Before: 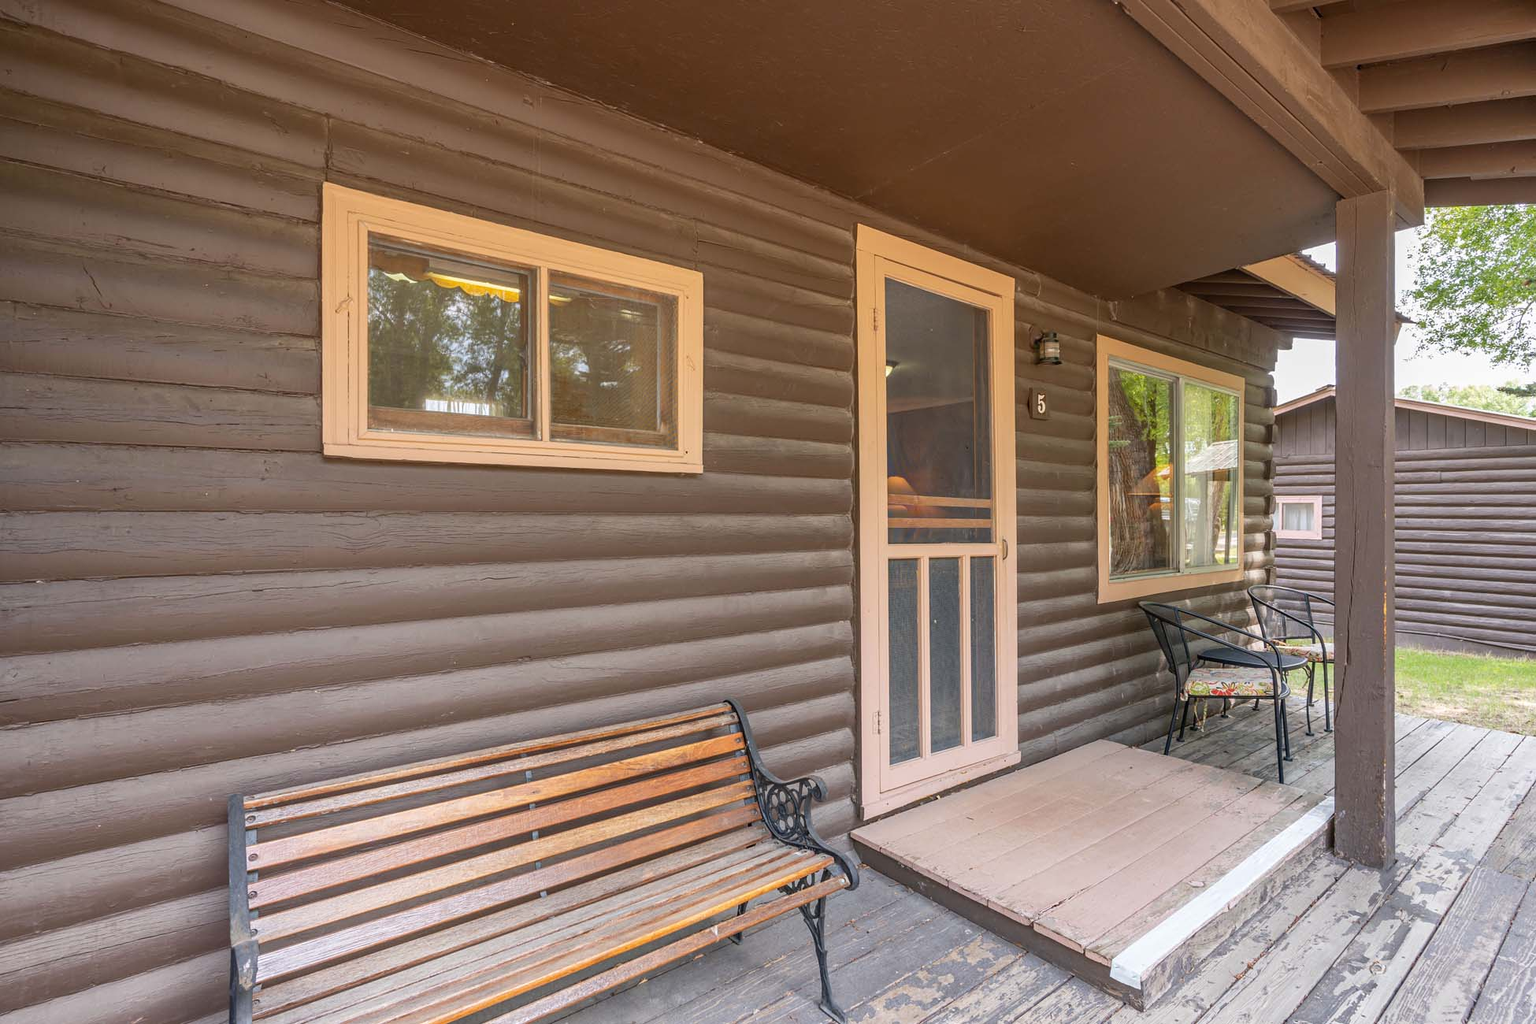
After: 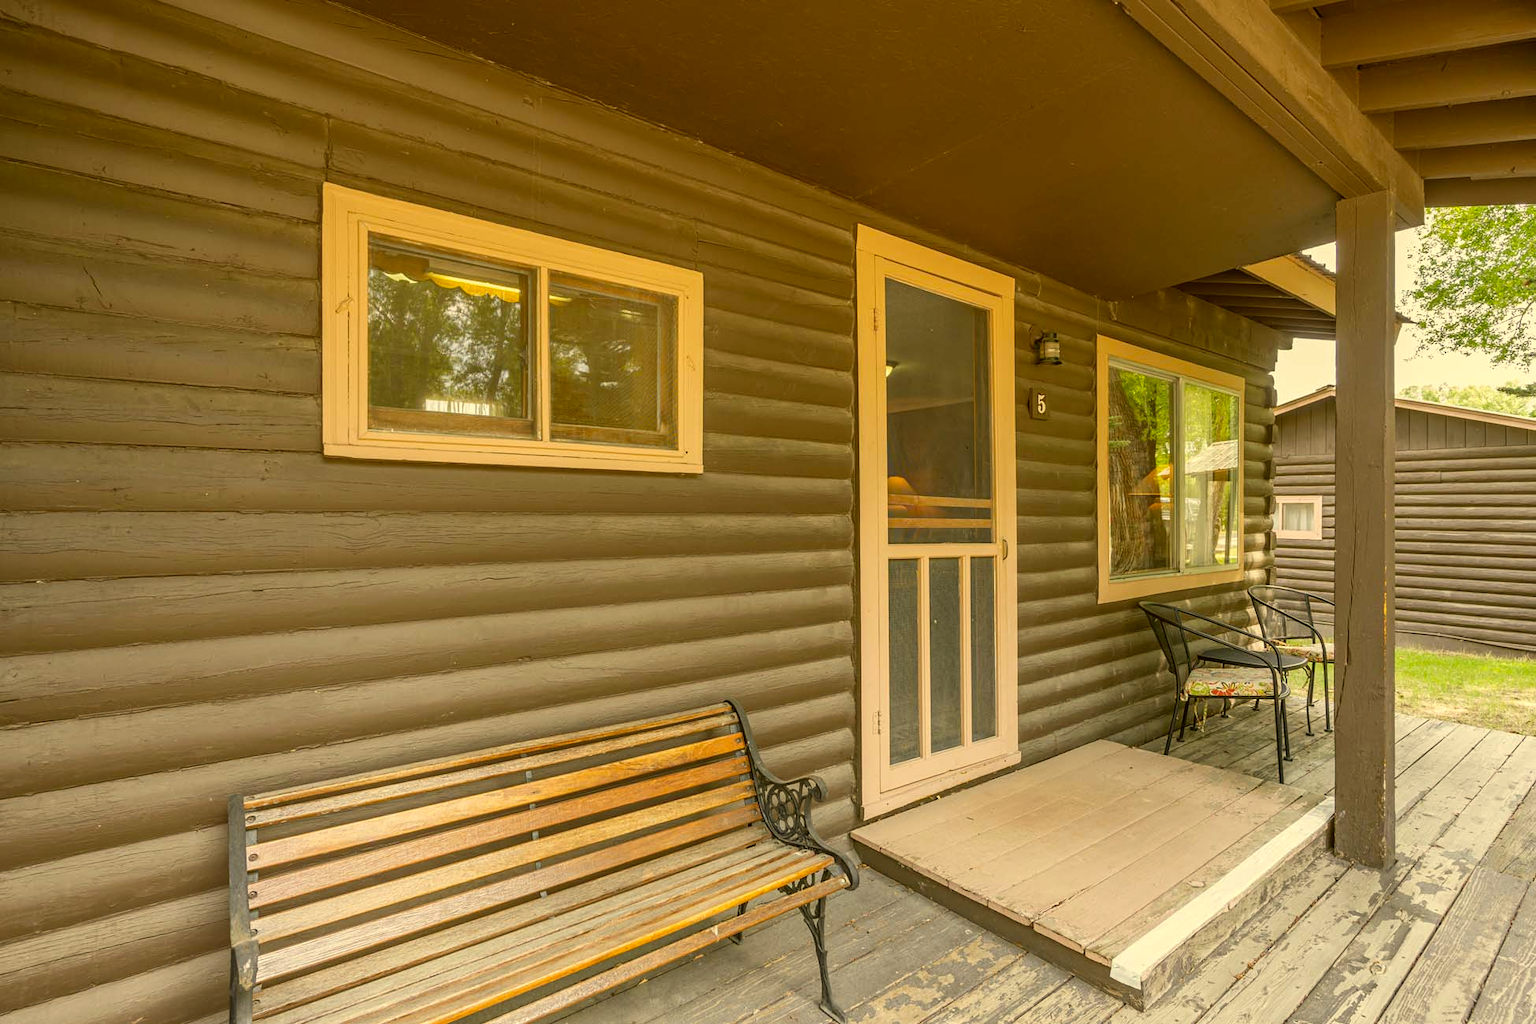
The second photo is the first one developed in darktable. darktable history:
tone equalizer: on, module defaults
color correction: highlights a* 0.162, highlights b* 29.53, shadows a* -0.162, shadows b* 21.09
